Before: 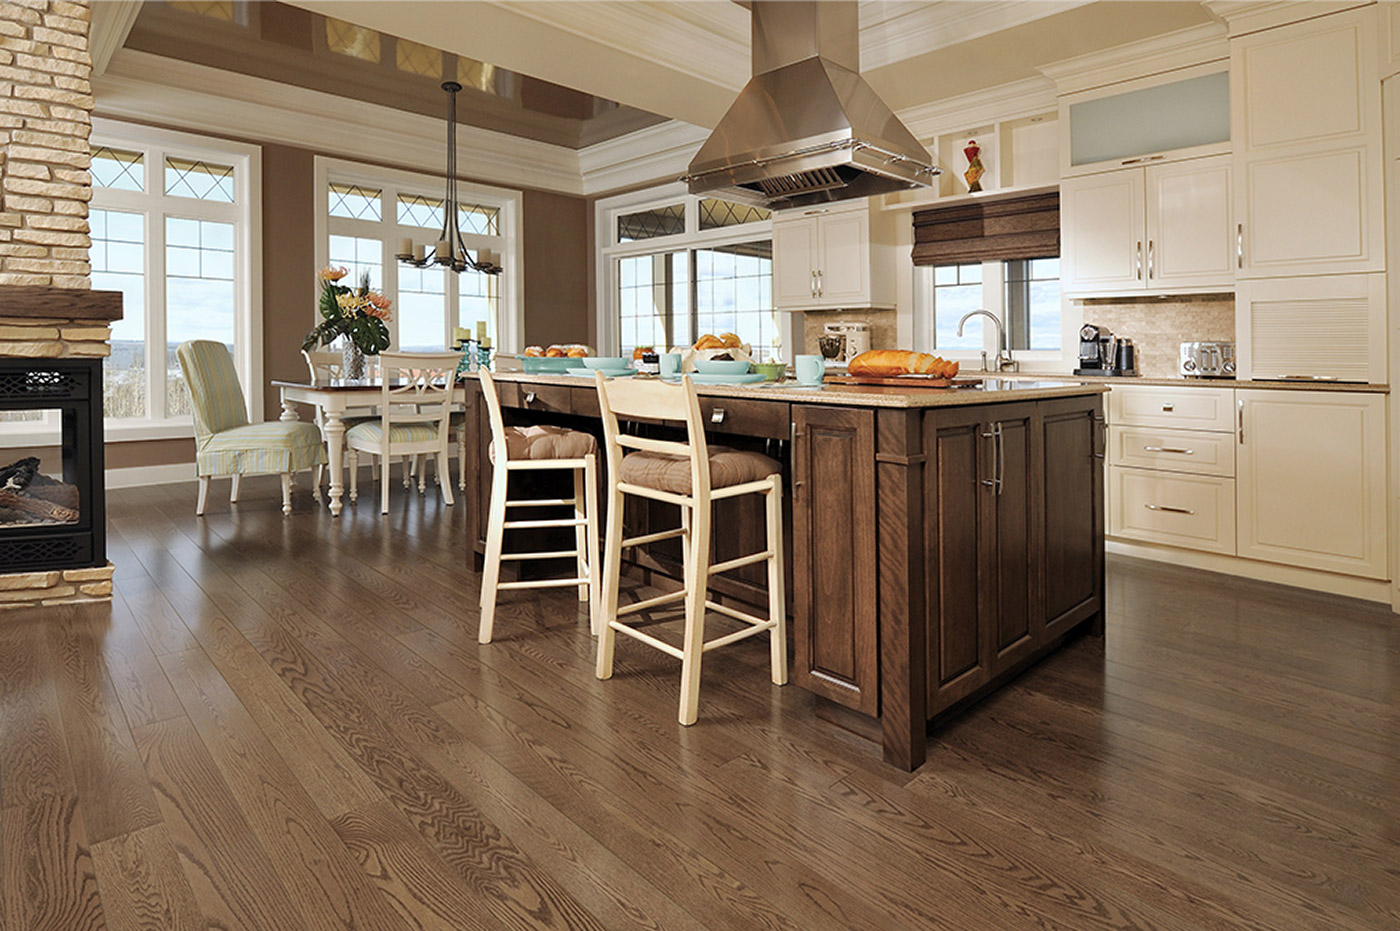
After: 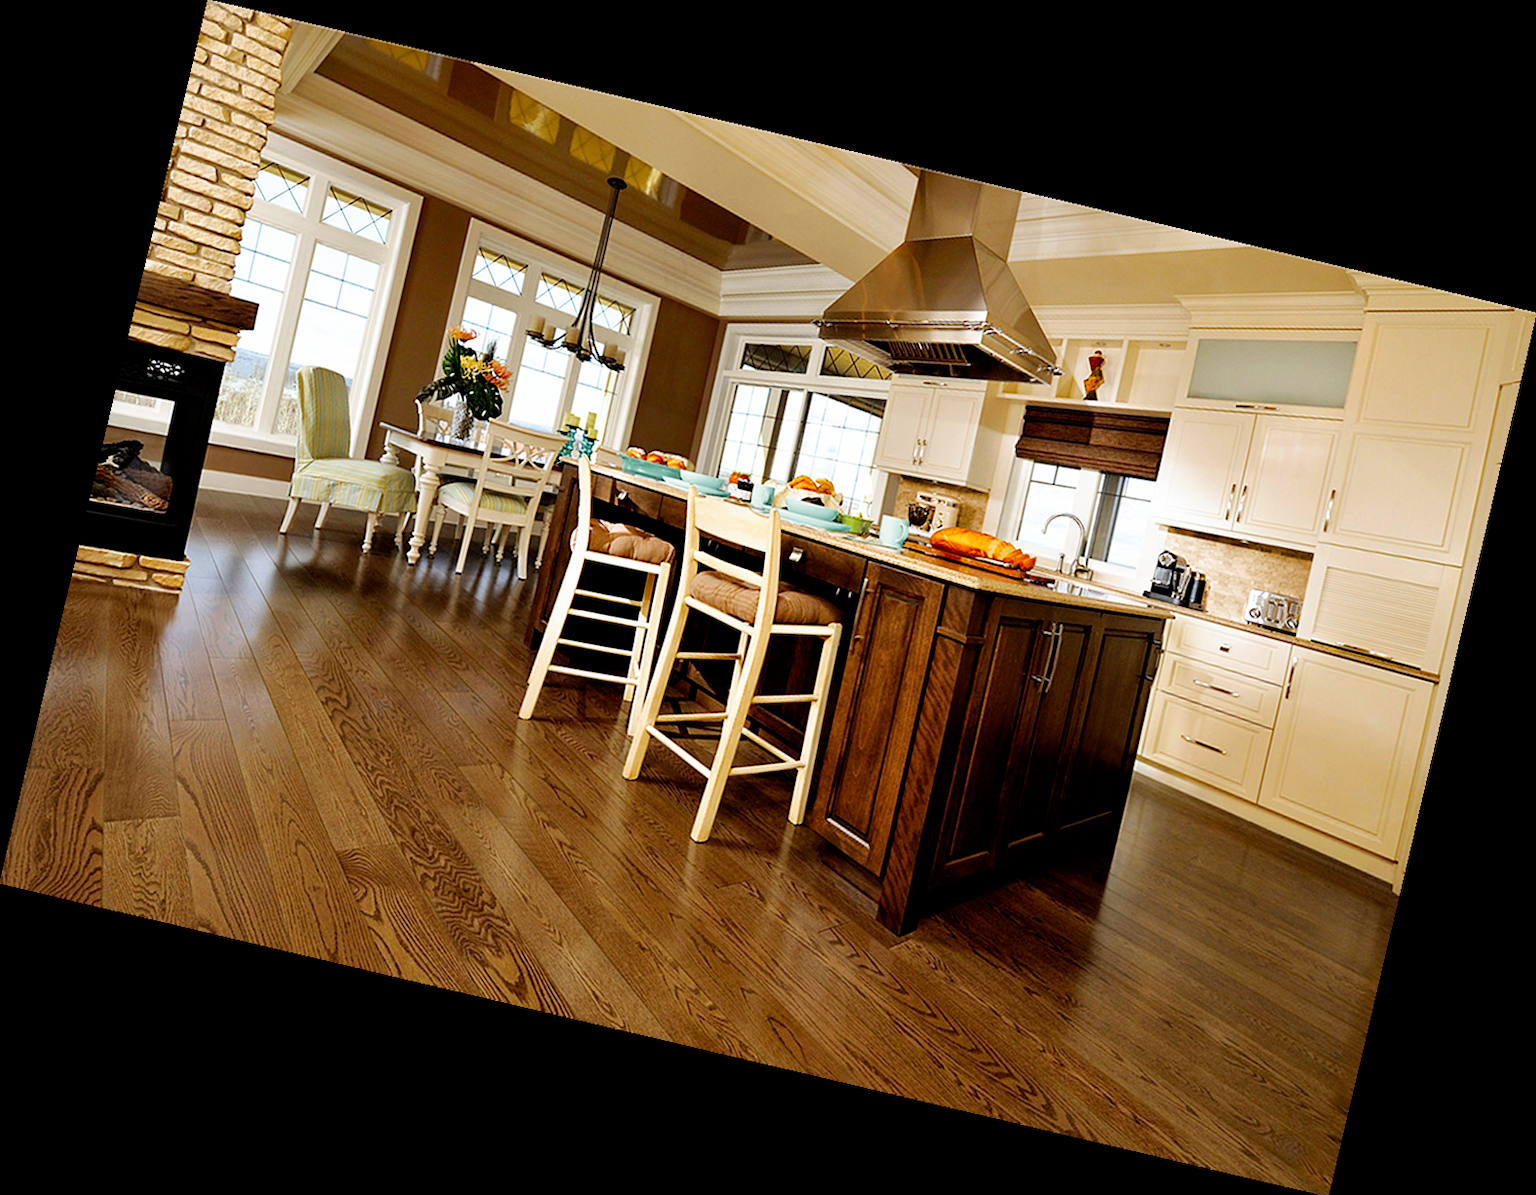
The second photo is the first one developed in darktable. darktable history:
filmic rgb: black relative exposure -5.5 EV, white relative exposure 2.5 EV, threshold 3 EV, target black luminance 0%, hardness 4.51, latitude 67.35%, contrast 1.453, shadows ↔ highlights balance -3.52%, preserve chrominance no, color science v4 (2020), contrast in shadows soft, enable highlight reconstruction true
color balance: output saturation 120%
rotate and perspective: rotation 13.27°, automatic cropping off
